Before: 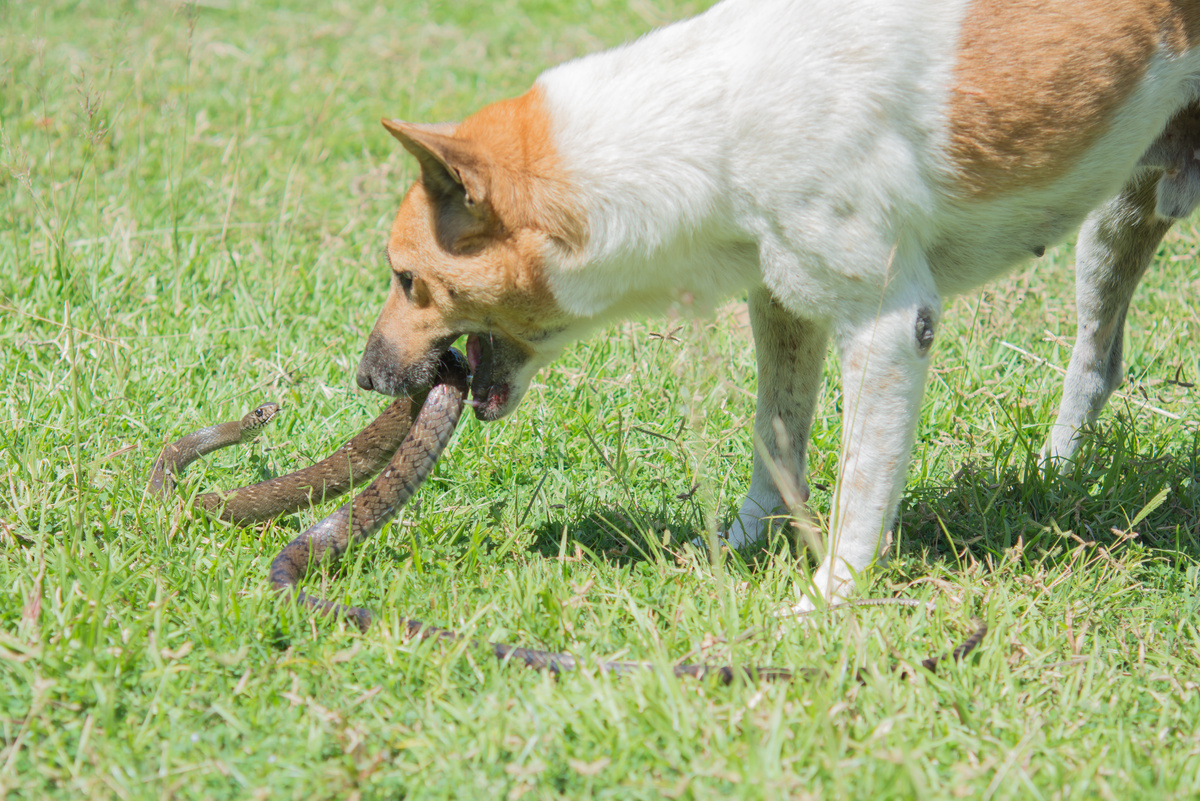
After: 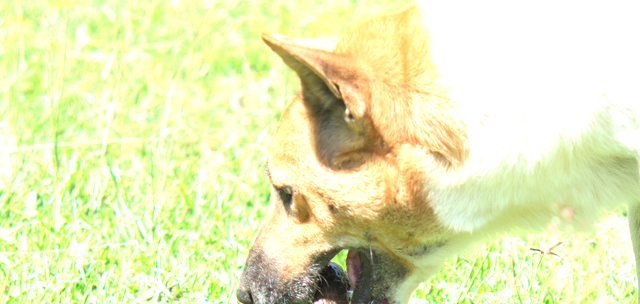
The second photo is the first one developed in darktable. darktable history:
exposure: black level correction 0, exposure 1.199 EV, compensate highlight preservation false
crop: left 10.032%, top 10.659%, right 36.581%, bottom 51.354%
